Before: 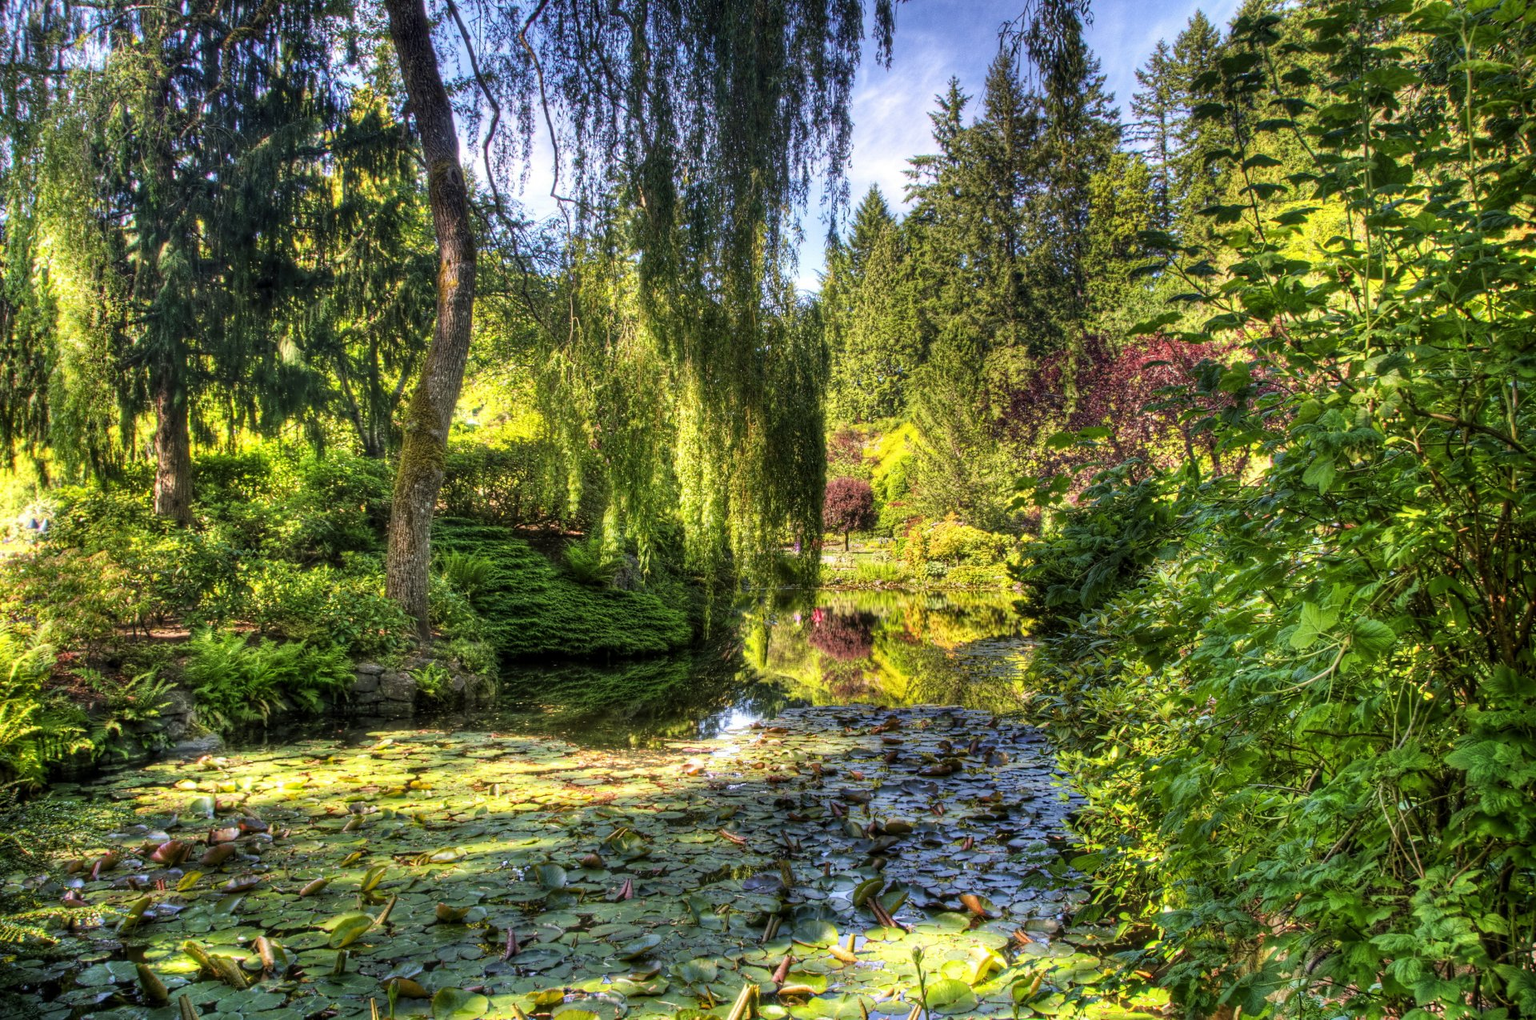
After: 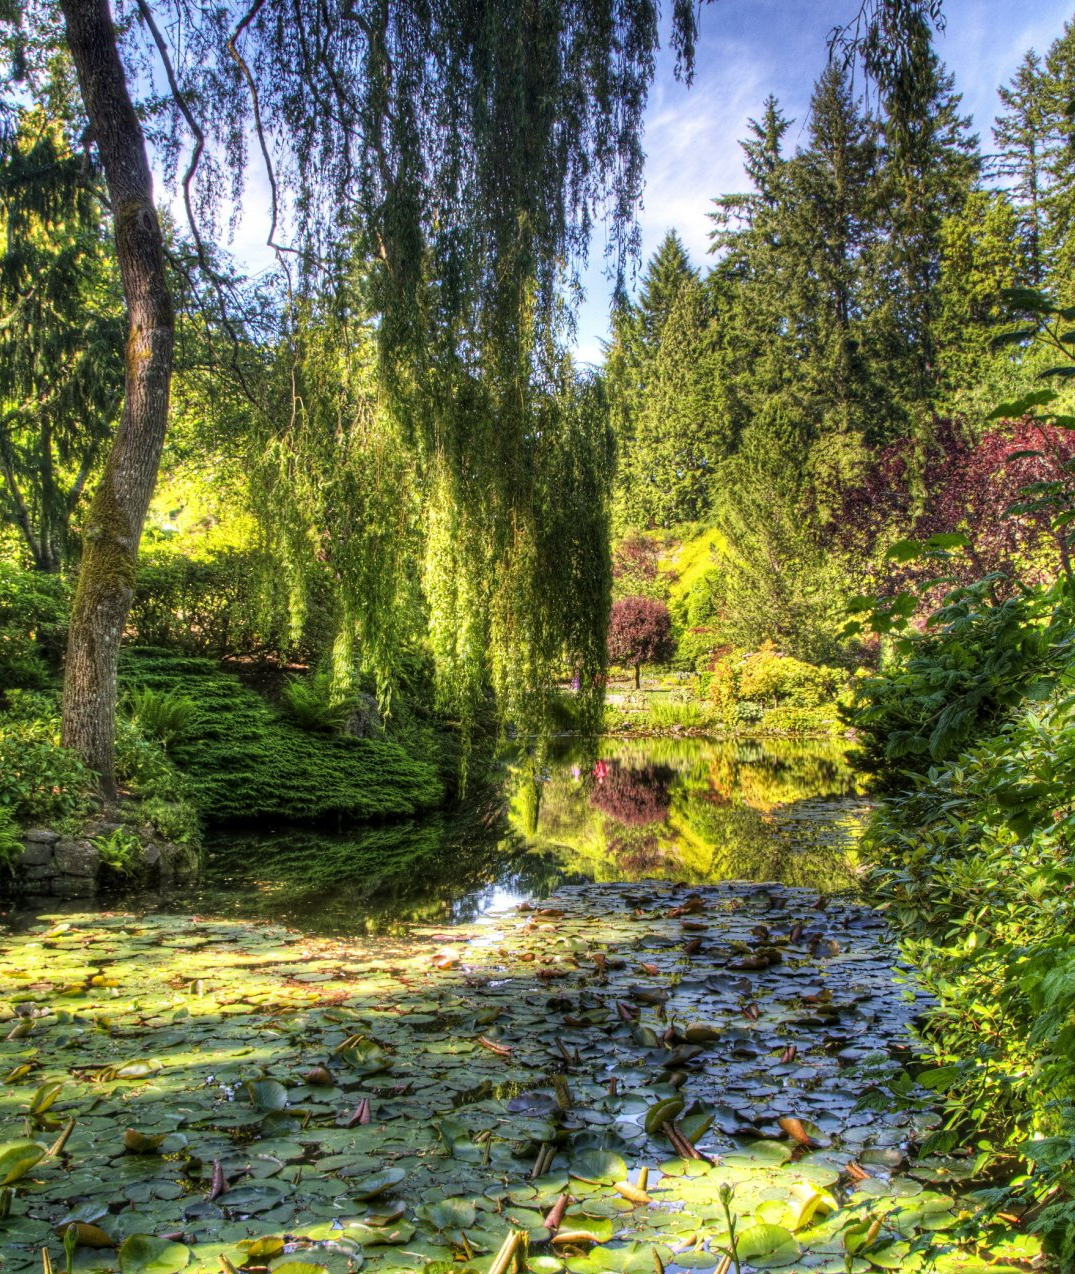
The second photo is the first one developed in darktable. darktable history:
crop: left 21.933%, right 22.042%, bottom 0.014%
